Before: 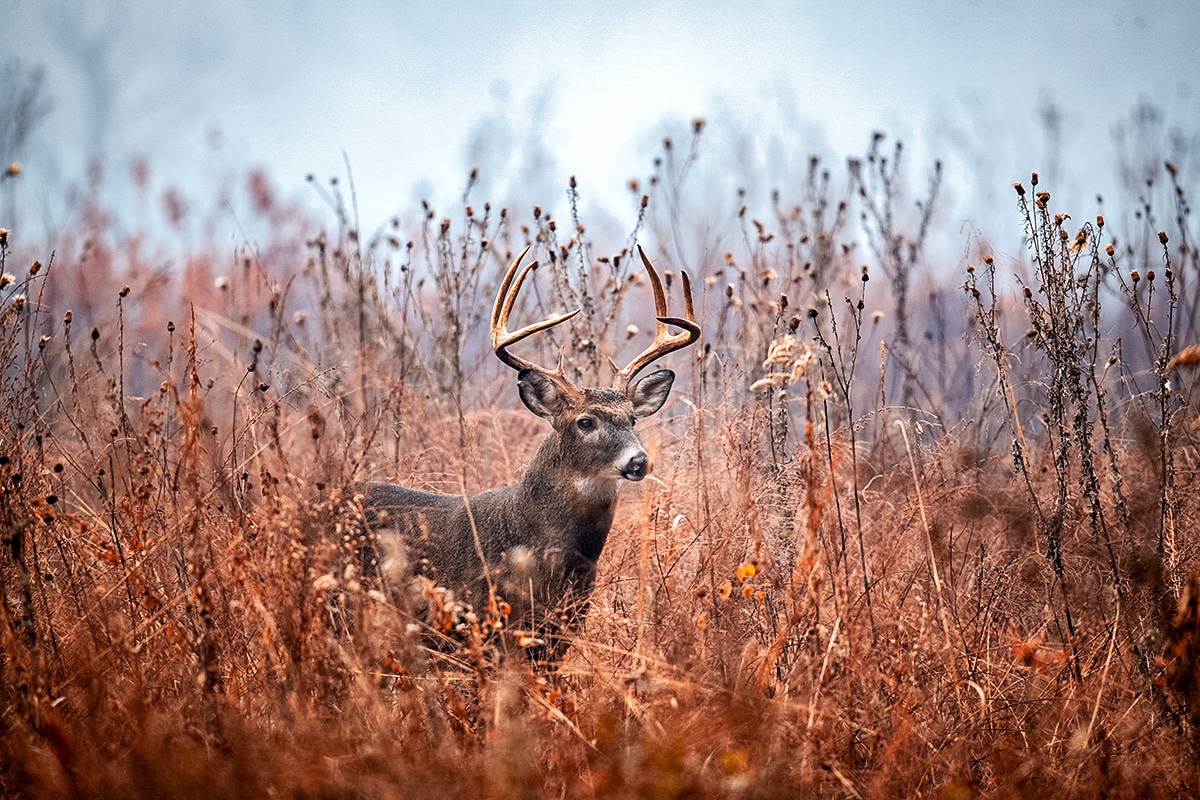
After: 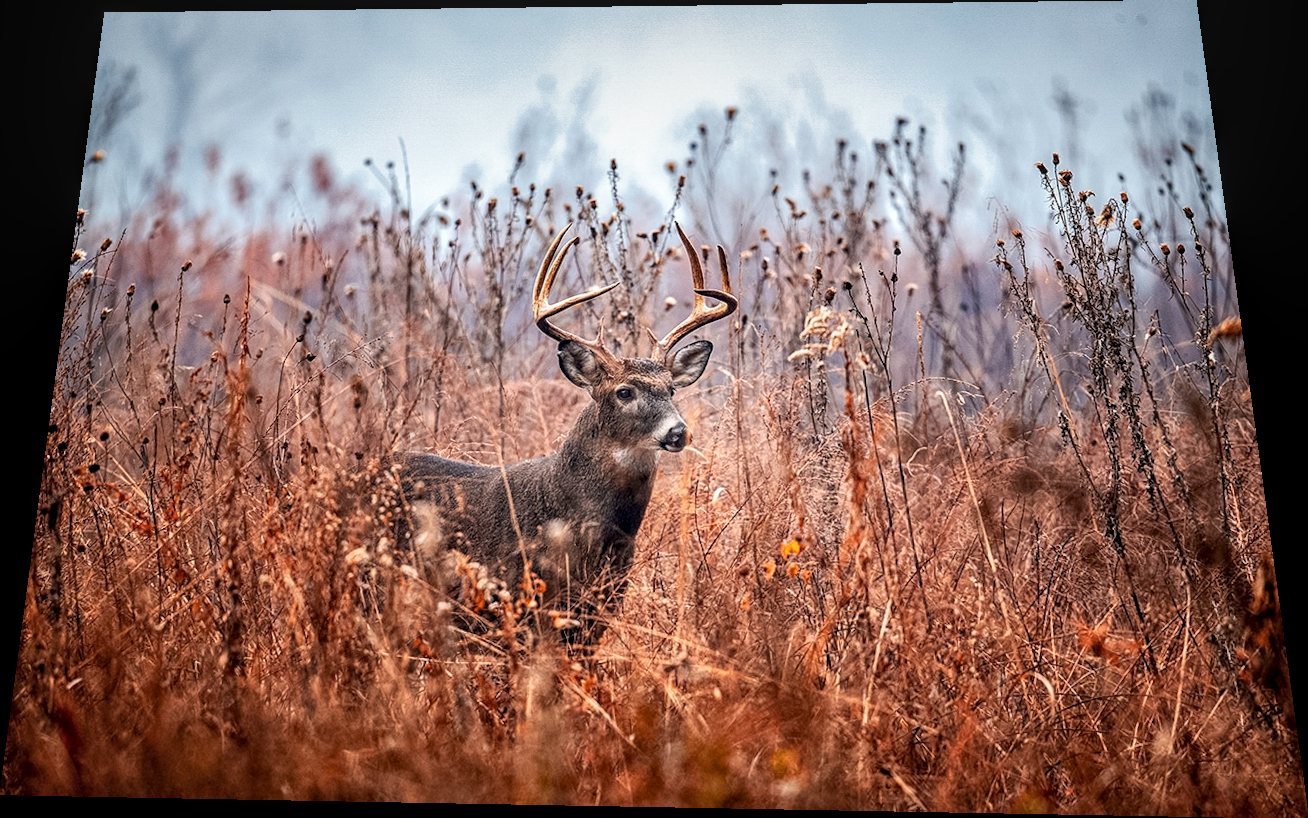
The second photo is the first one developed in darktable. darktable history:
rotate and perspective: rotation 0.128°, lens shift (vertical) -0.181, lens shift (horizontal) -0.044, shear 0.001, automatic cropping off
local contrast: on, module defaults
